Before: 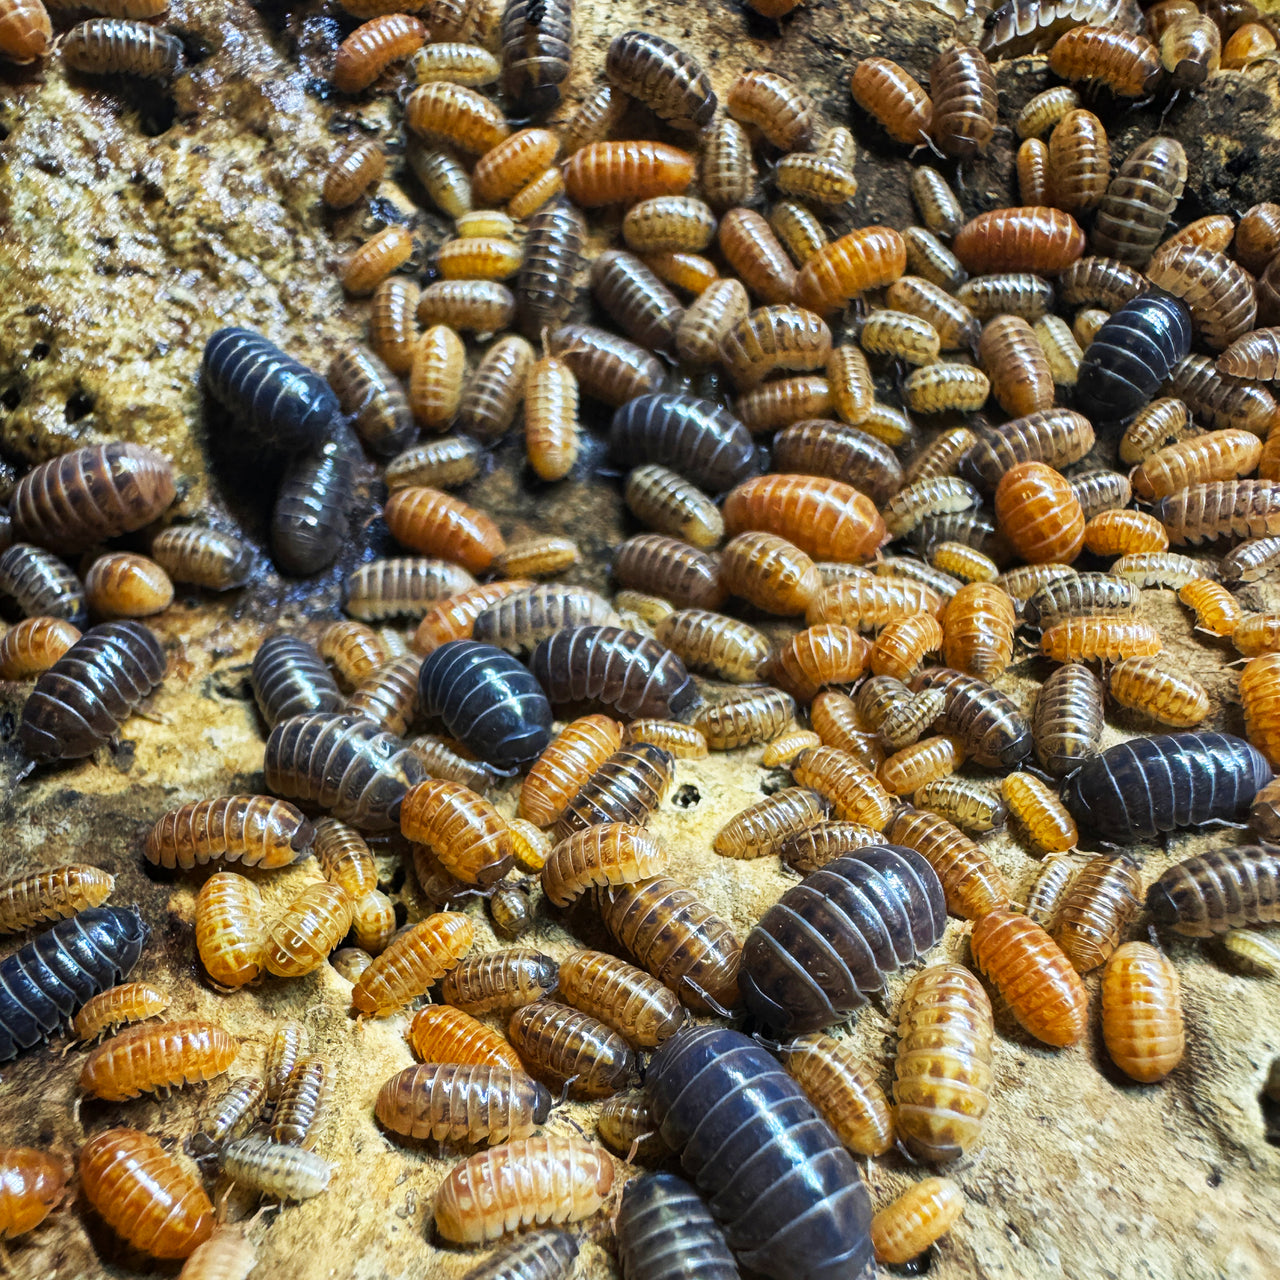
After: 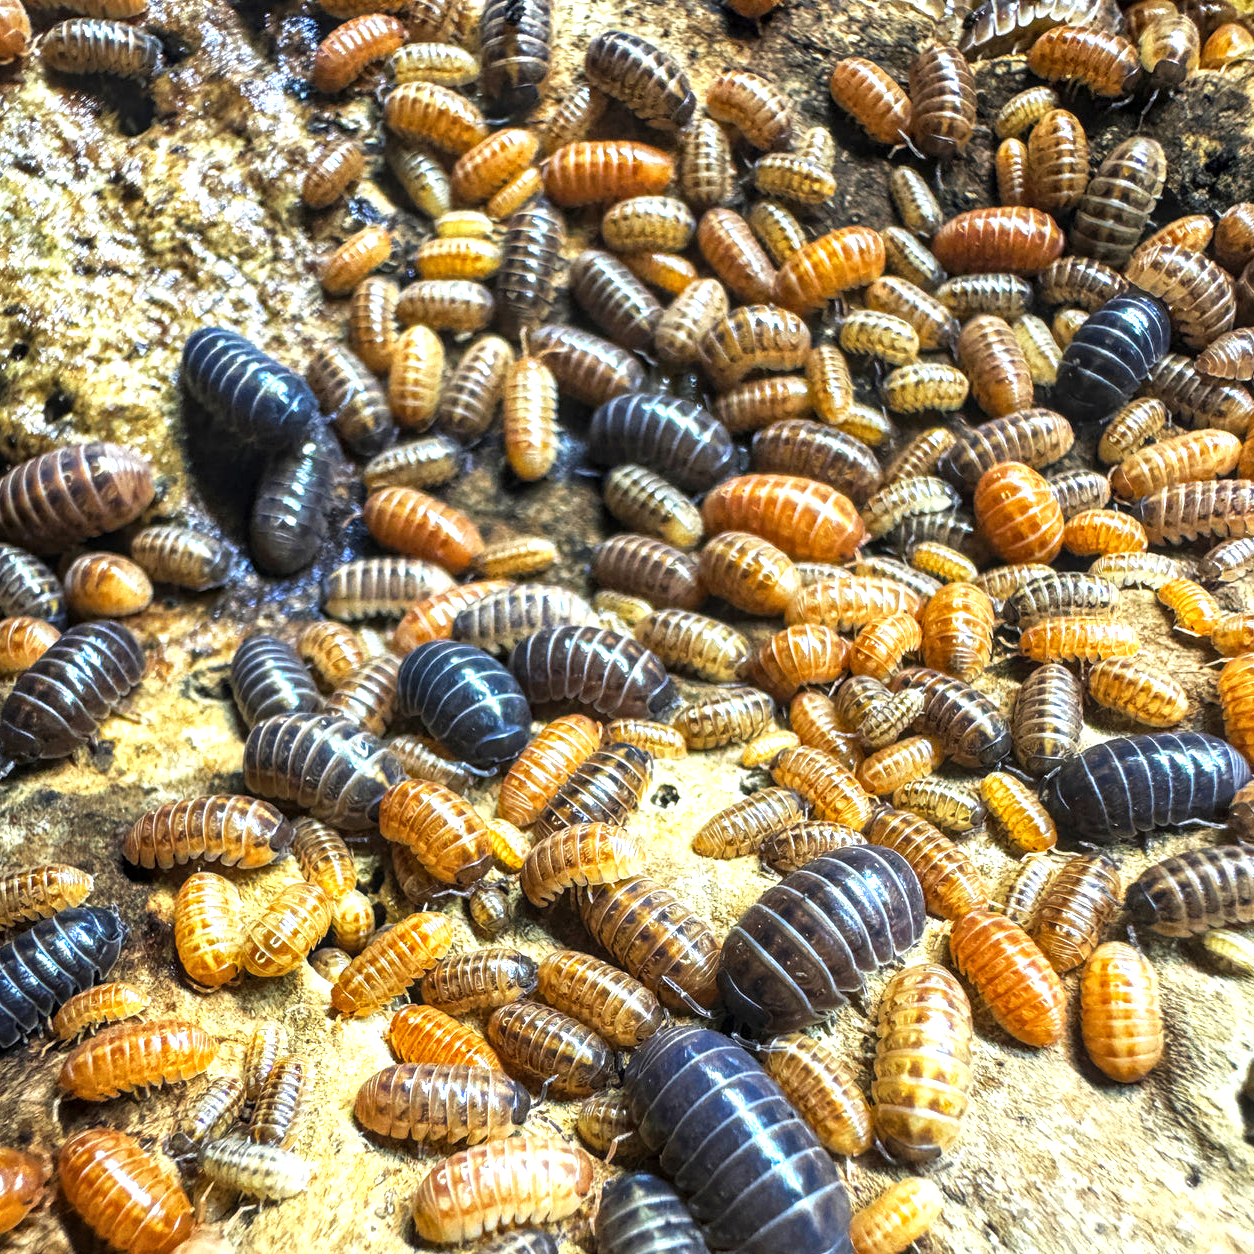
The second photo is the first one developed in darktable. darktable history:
crop: left 1.691%, right 0.282%, bottom 2.002%
local contrast: on, module defaults
exposure: black level correction 0, exposure 0.694 EV, compensate exposure bias true, compensate highlight preservation false
